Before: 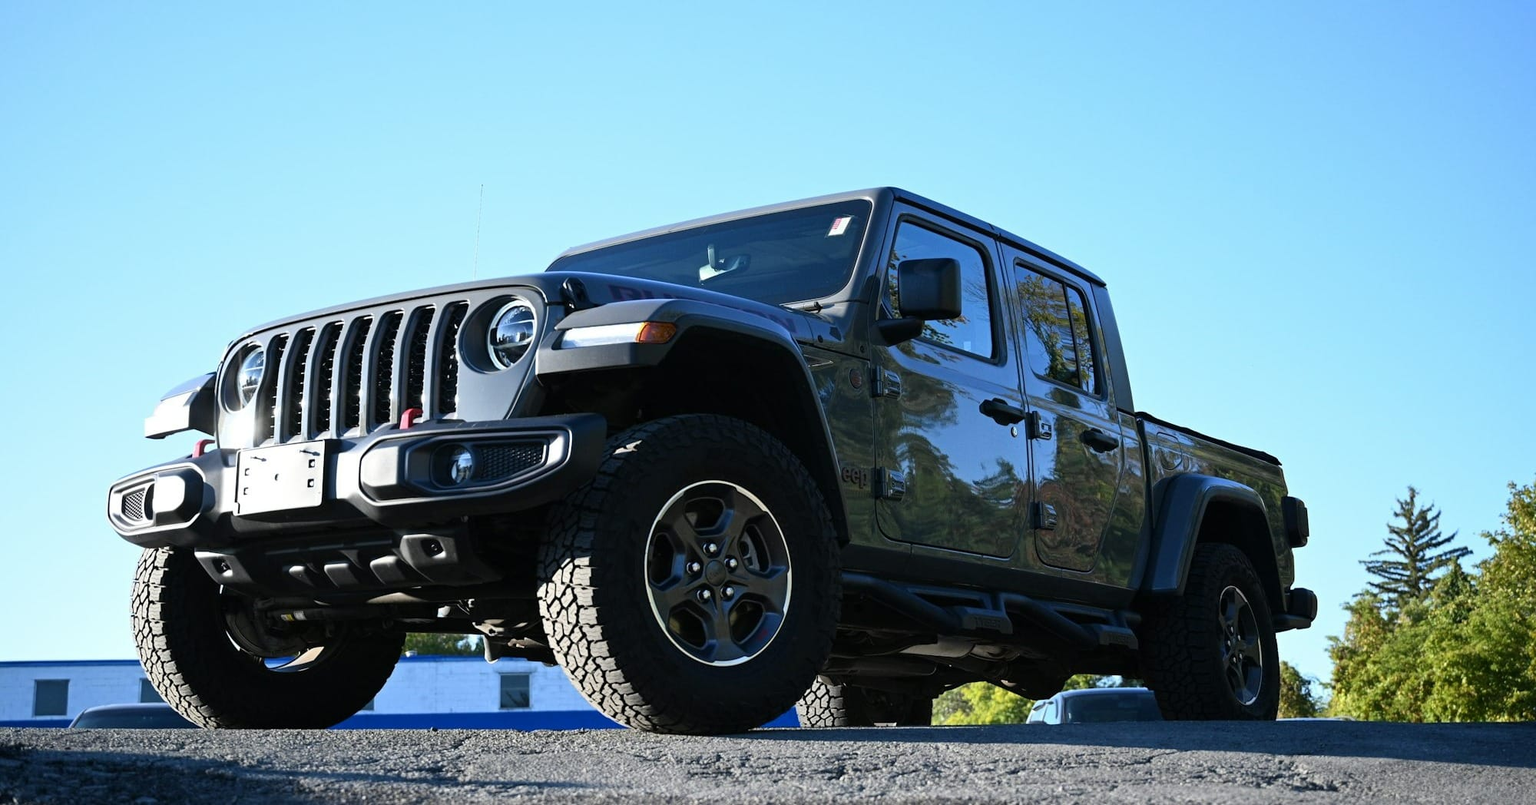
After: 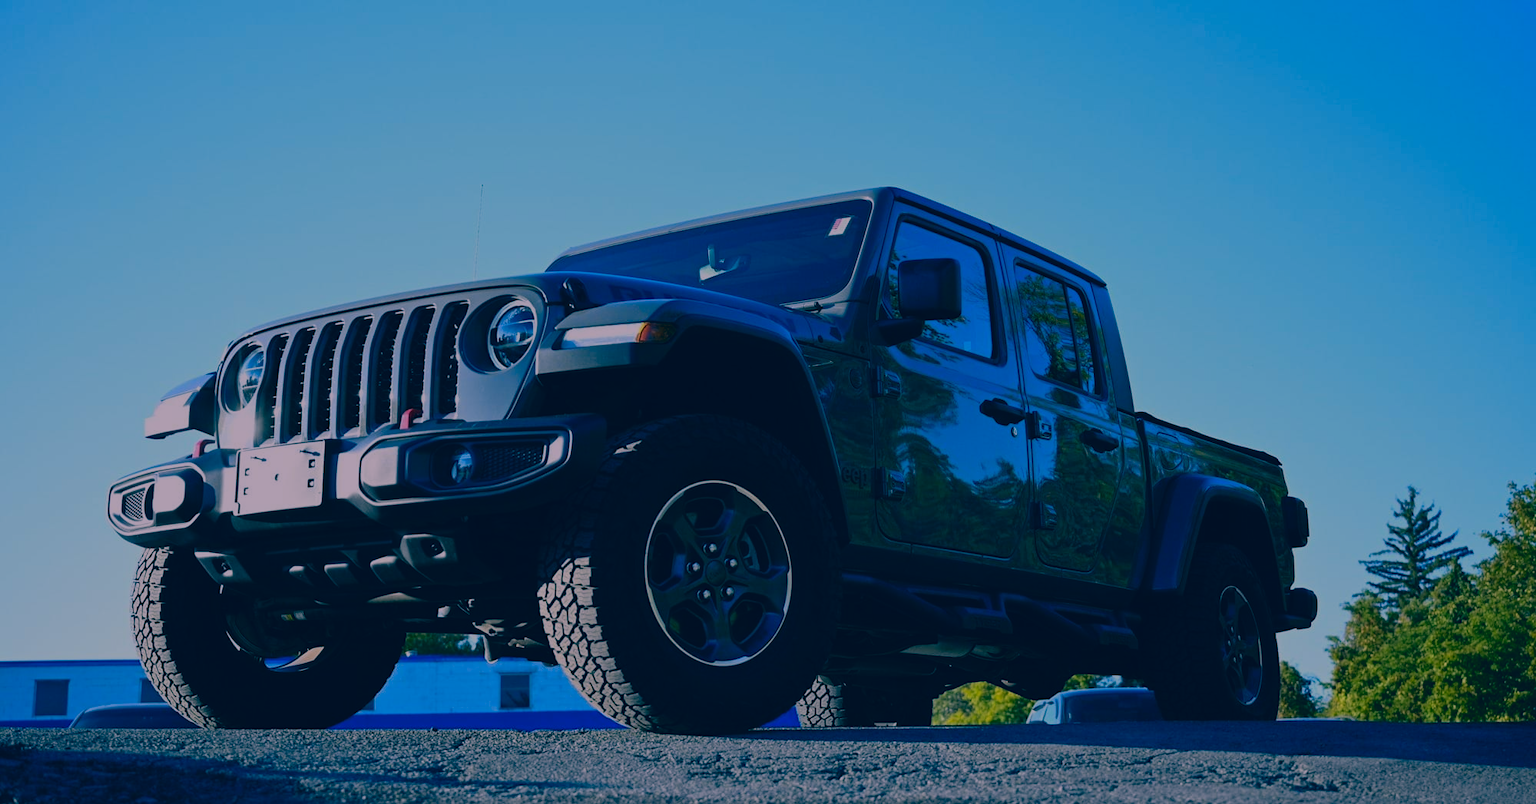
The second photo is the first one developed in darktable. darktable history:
color correction: highlights a* 17.03, highlights b* 0.205, shadows a* -15.38, shadows b* -14.56, saturation 1.5
exposure: exposure -1.468 EV, compensate highlight preservation false
